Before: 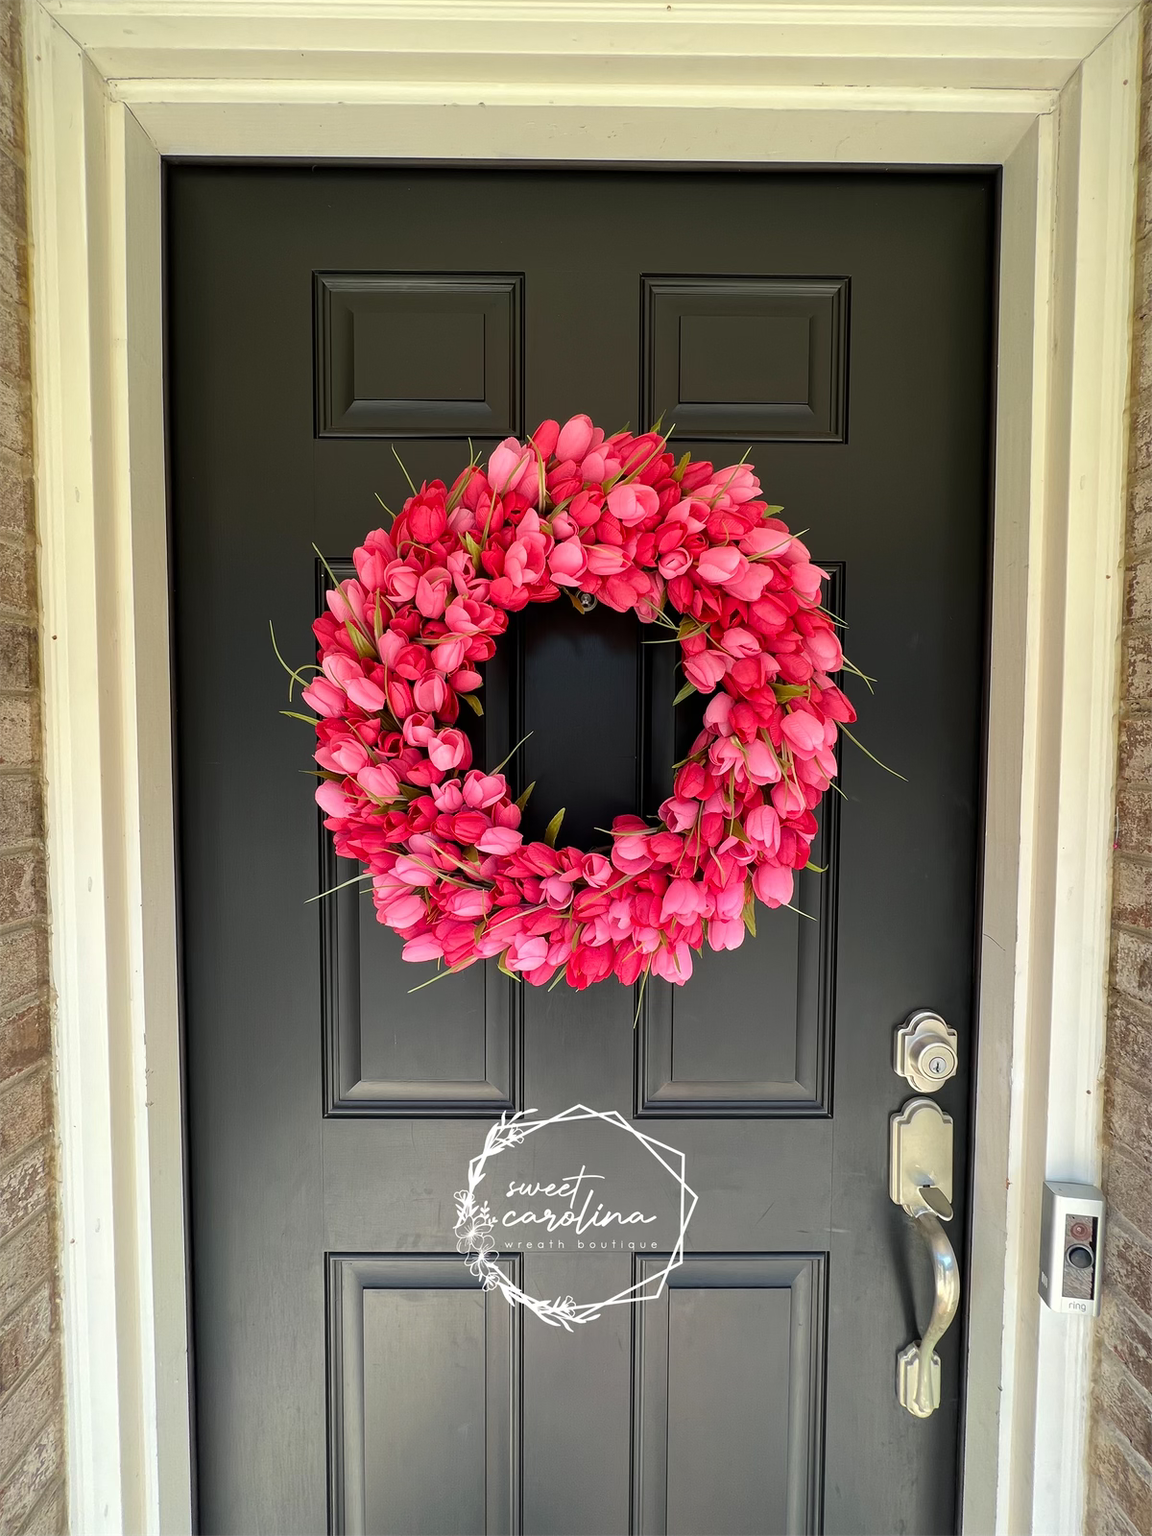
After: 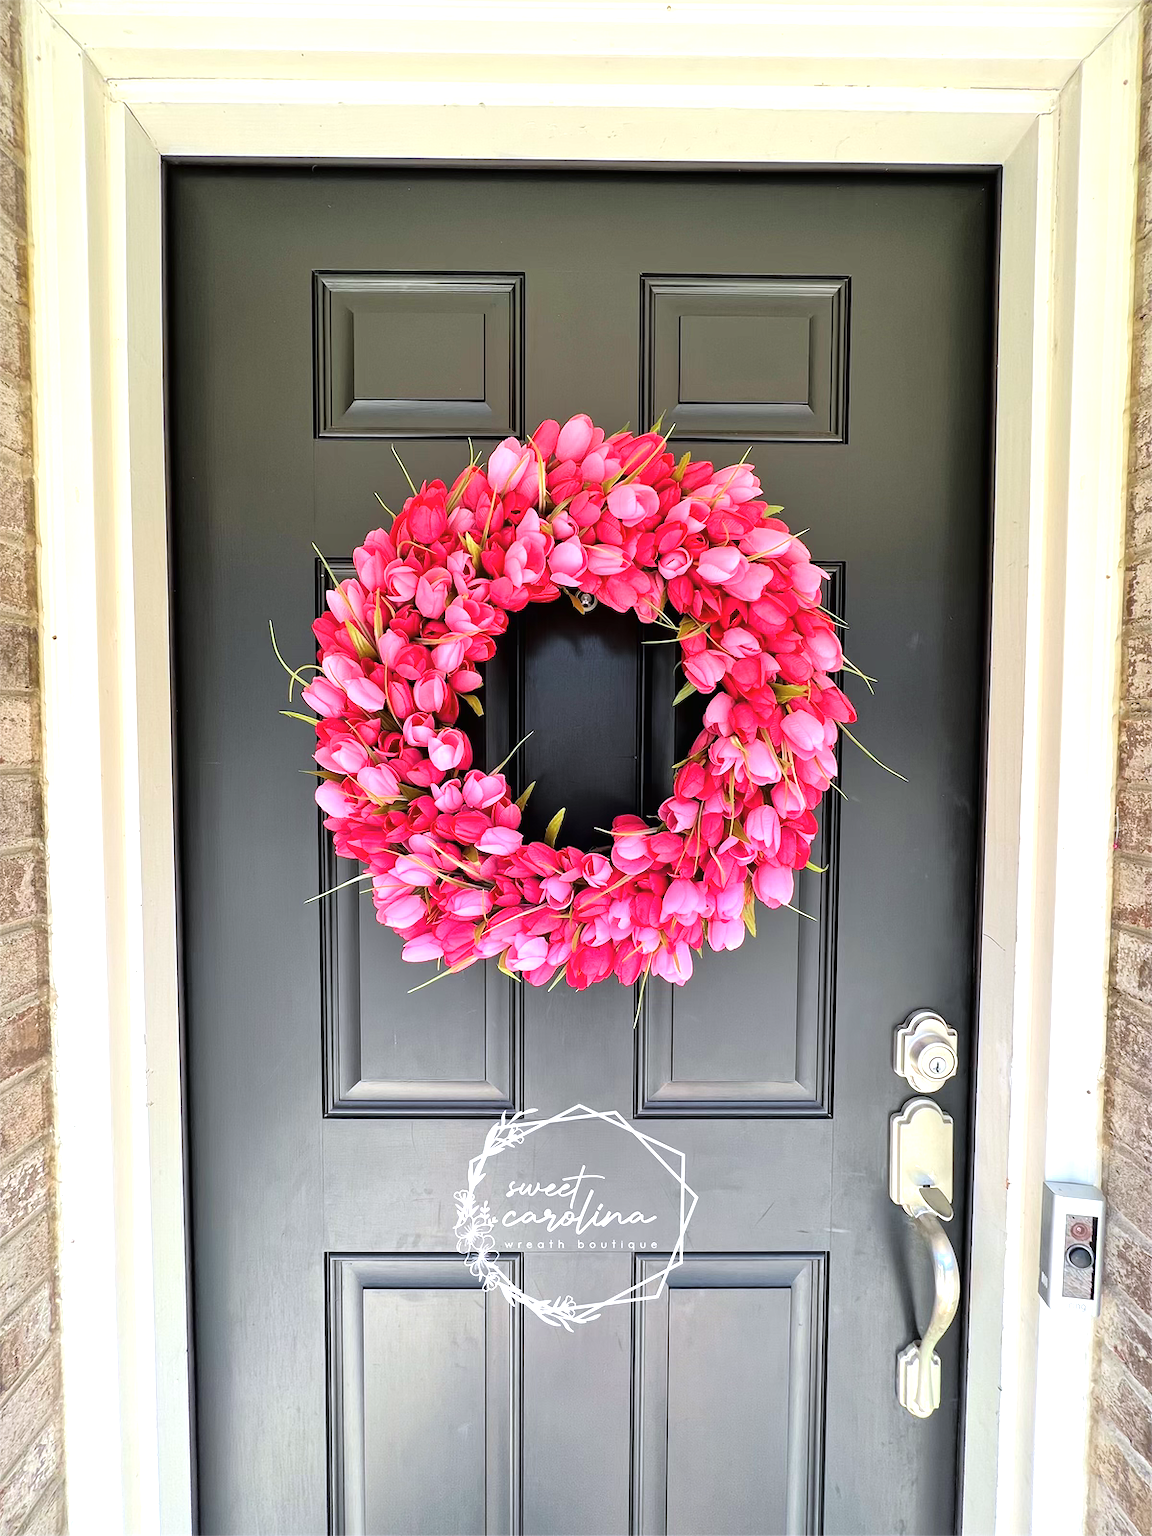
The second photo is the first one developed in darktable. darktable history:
tone equalizer: -7 EV 0.15 EV, -6 EV 0.6 EV, -5 EV 1.15 EV, -4 EV 1.33 EV, -3 EV 1.15 EV, -2 EV 0.6 EV, -1 EV 0.15 EV, mask exposure compensation -0.5 EV
tone curve: curves: ch0 [(0.016, 0.011) (0.21, 0.113) (0.515, 0.476) (0.78, 0.795) (1, 0.981)], color space Lab, linked channels, preserve colors none
exposure: black level correction 0, exposure 0.9 EV, compensate highlight preservation false
color calibration: illuminant as shot in camera, x 0.358, y 0.373, temperature 4628.91 K
